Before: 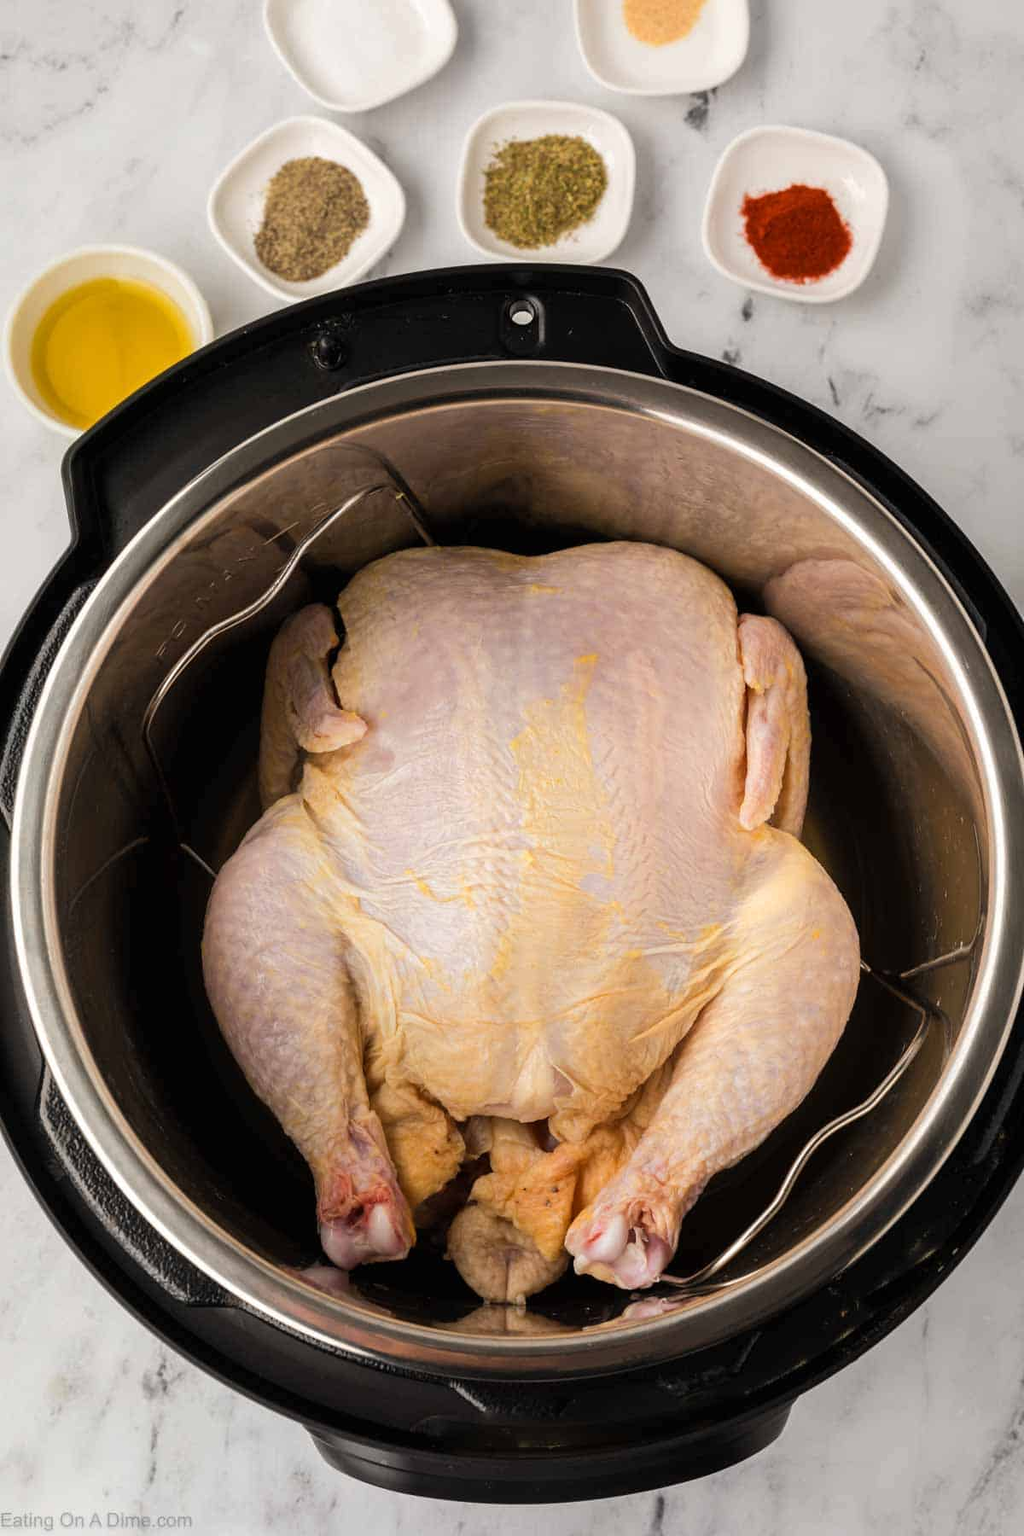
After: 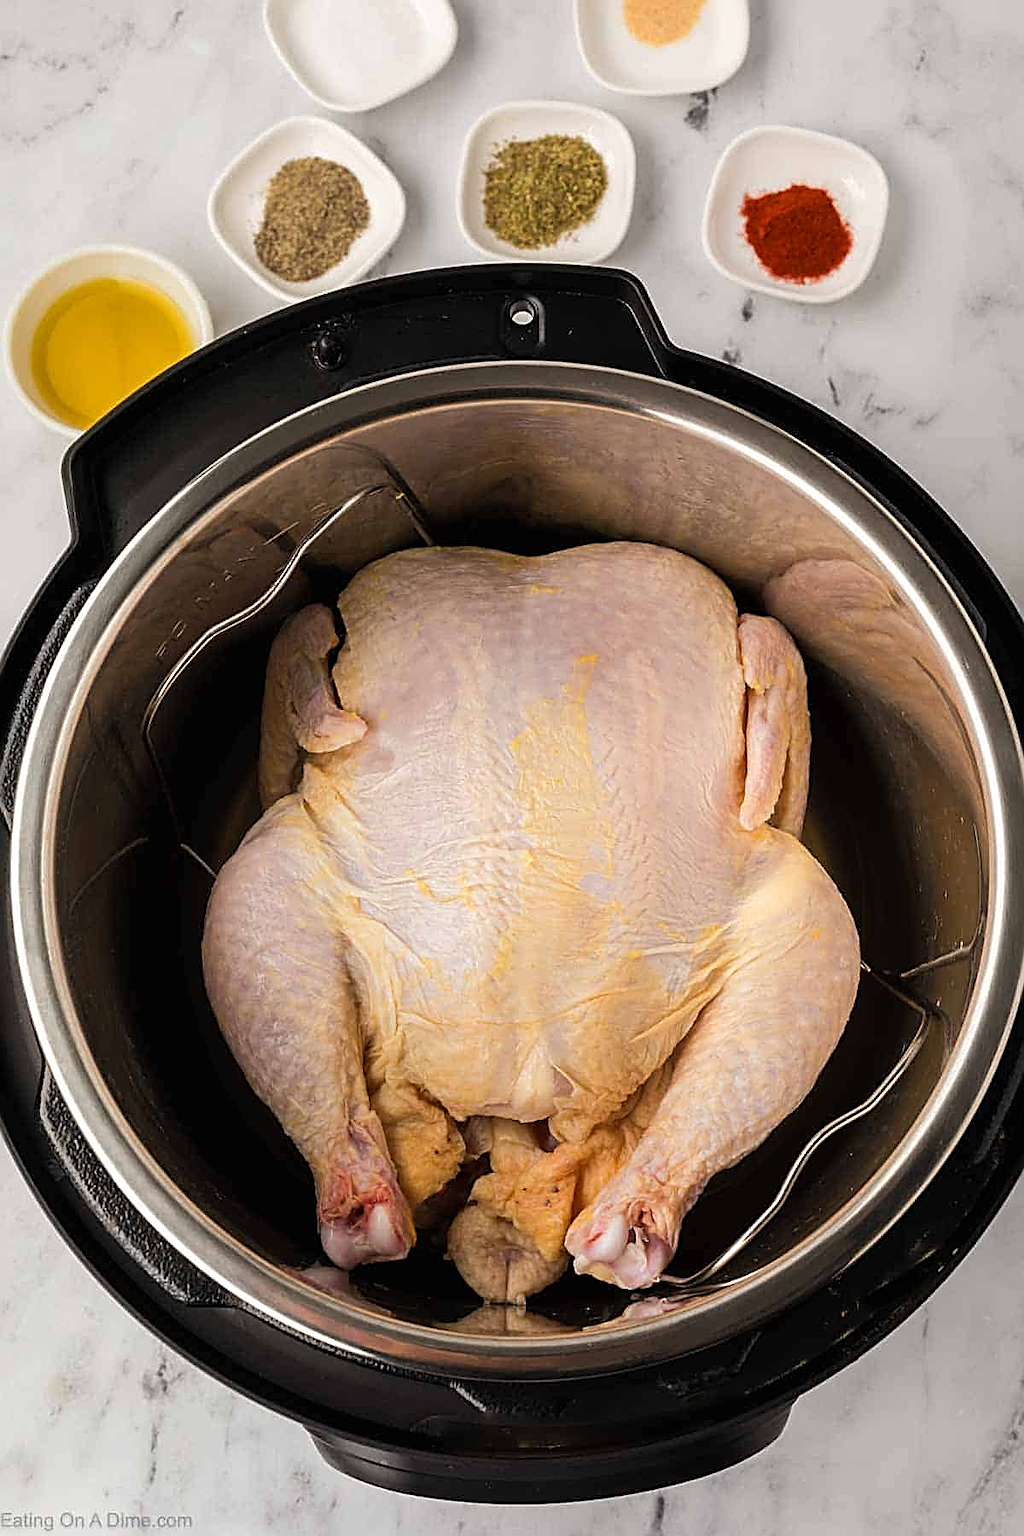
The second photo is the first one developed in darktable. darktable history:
sharpen: amount 1.005
